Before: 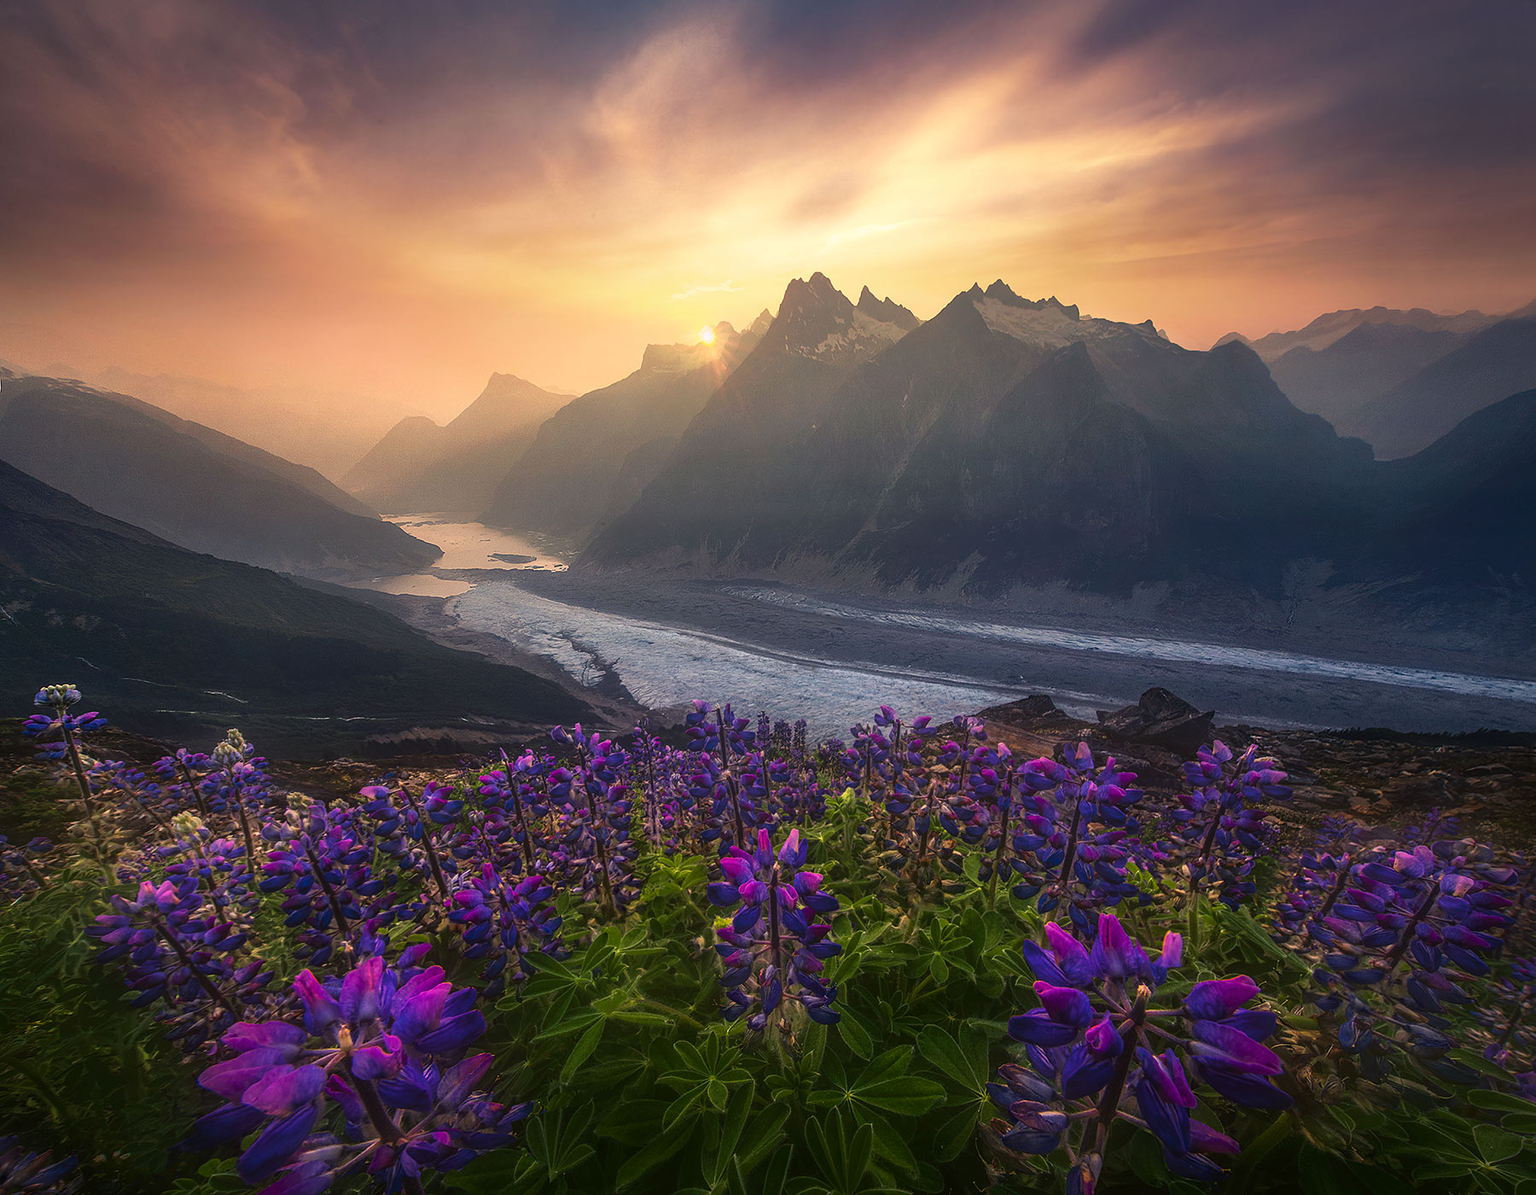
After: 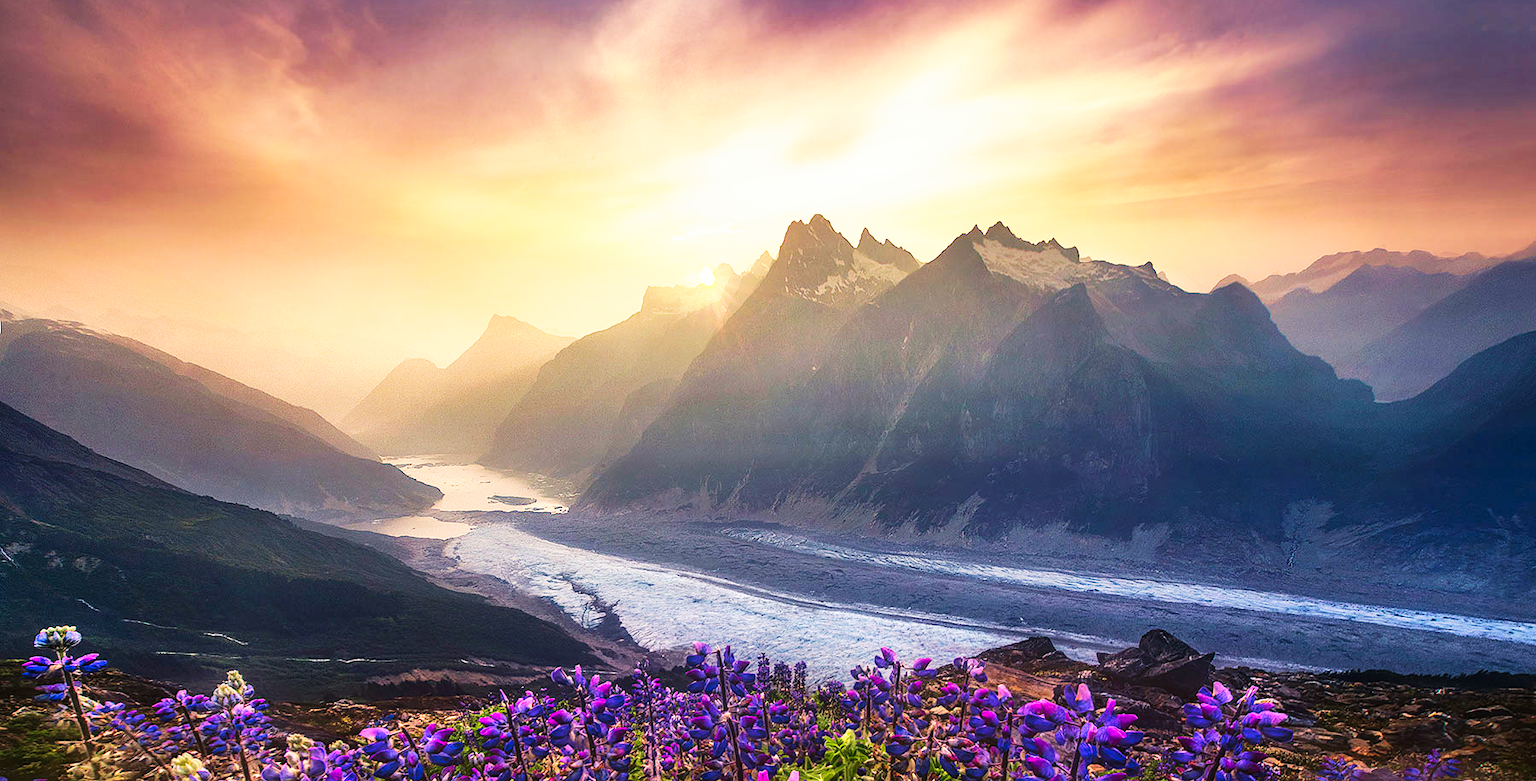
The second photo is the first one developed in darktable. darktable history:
shadows and highlights: highlights color adjustment 89.43%, low approximation 0.01, soften with gaussian
velvia: on, module defaults
crop and rotate: top 4.887%, bottom 29.634%
base curve: curves: ch0 [(0, 0) (0.007, 0.004) (0.027, 0.03) (0.046, 0.07) (0.207, 0.54) (0.442, 0.872) (0.673, 0.972) (1, 1)], exposure shift 0.01, preserve colors none
